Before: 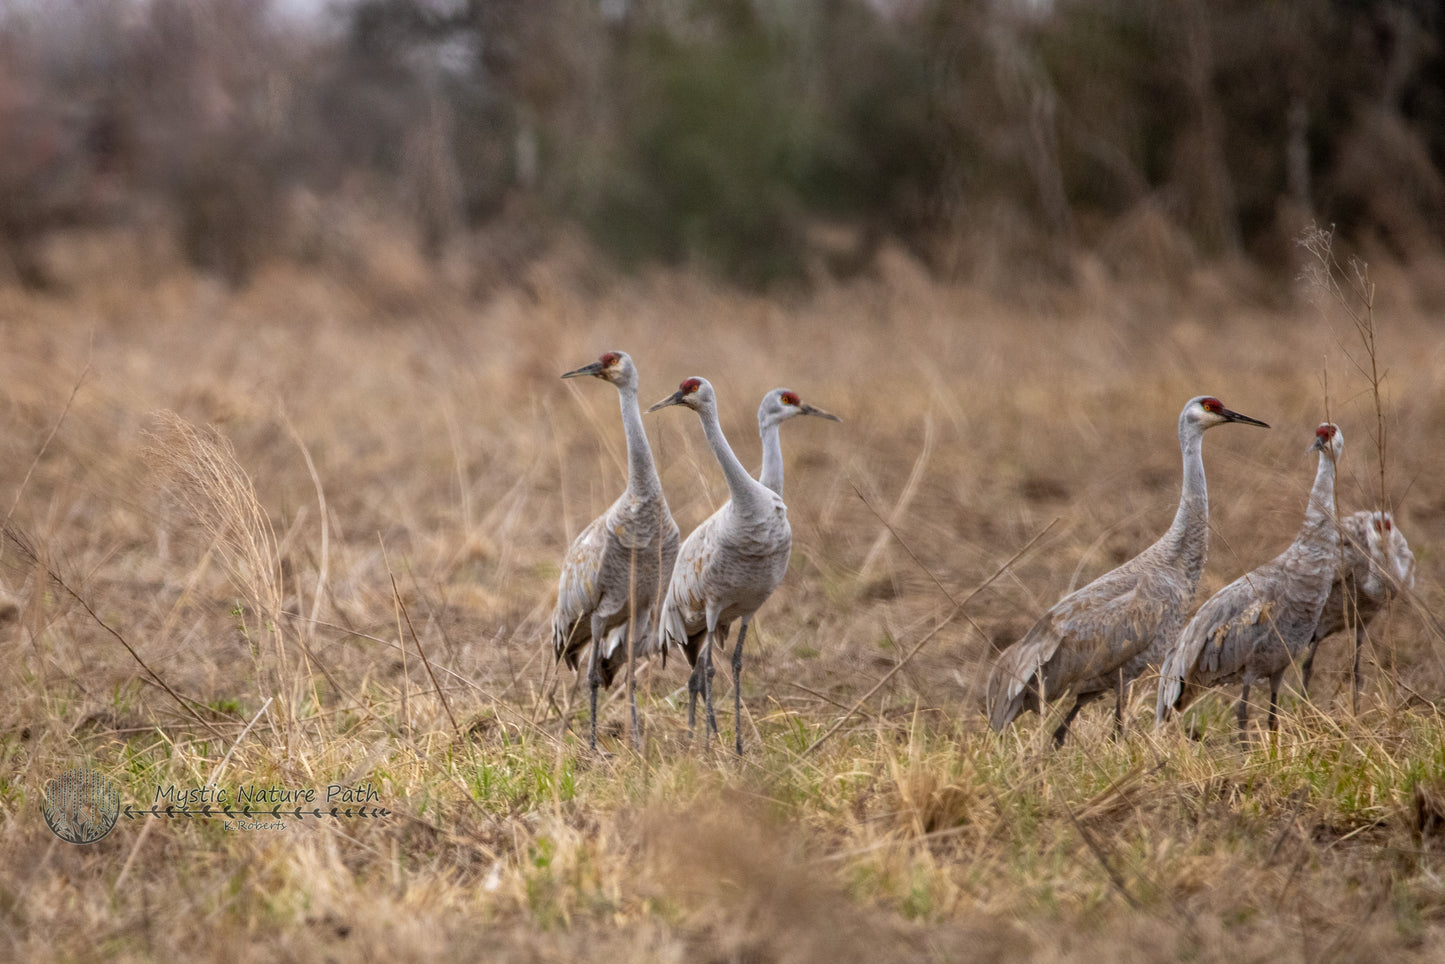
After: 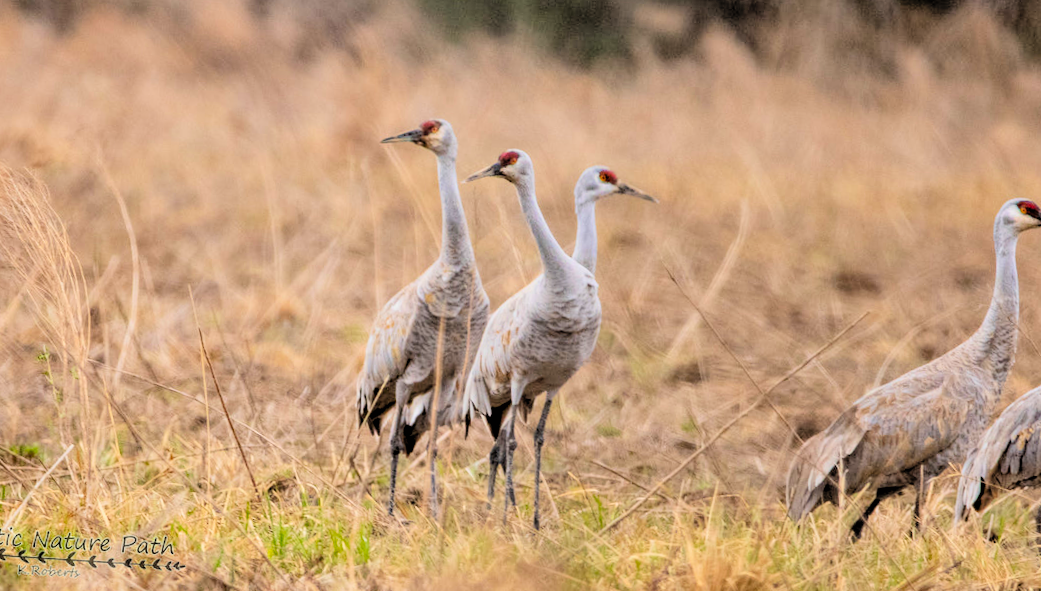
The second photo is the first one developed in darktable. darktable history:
crop and rotate: angle -3.37°, left 9.746%, top 21.242%, right 11.952%, bottom 12.094%
filmic rgb: black relative exposure -2.91 EV, white relative exposure 4.56 EV, hardness 1.74, contrast 1.24, color science v6 (2022)
exposure: black level correction 0, exposure 0.93 EV, compensate highlight preservation false
shadows and highlights: highlights color adjustment 48.96%, low approximation 0.01, soften with gaussian
contrast brightness saturation: brightness 0.087, saturation 0.194
color balance rgb: perceptual saturation grading › global saturation 0.061%
